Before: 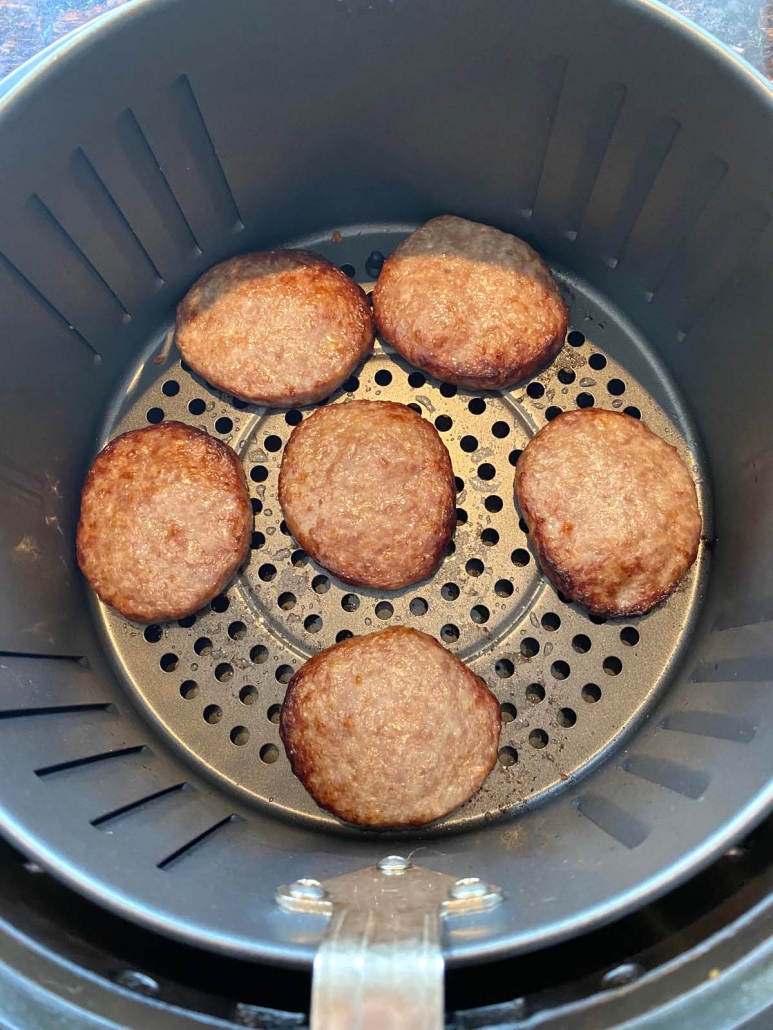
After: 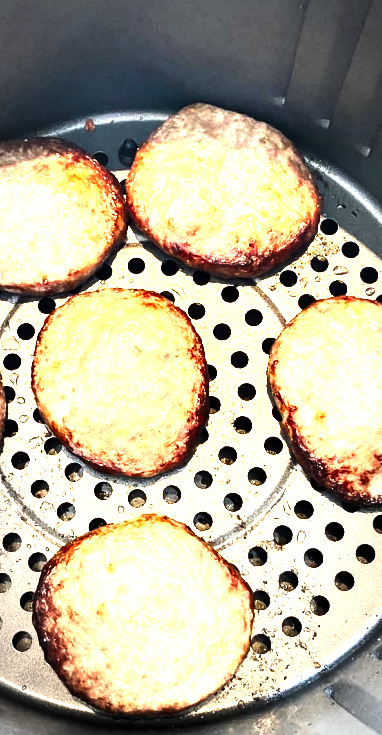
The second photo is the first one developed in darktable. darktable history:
vignetting: automatic ratio true
exposure: black level correction 0, exposure 1.469 EV, compensate highlight preservation false
contrast brightness saturation: contrast 0.149, brightness -0.006, saturation 0.103
shadows and highlights: radius 125.63, shadows 30.53, highlights -31.01, low approximation 0.01, soften with gaussian
crop: left 32.074%, top 10.969%, right 18.407%, bottom 17.588%
levels: black 0.012%, levels [0.044, 0.475, 0.791]
